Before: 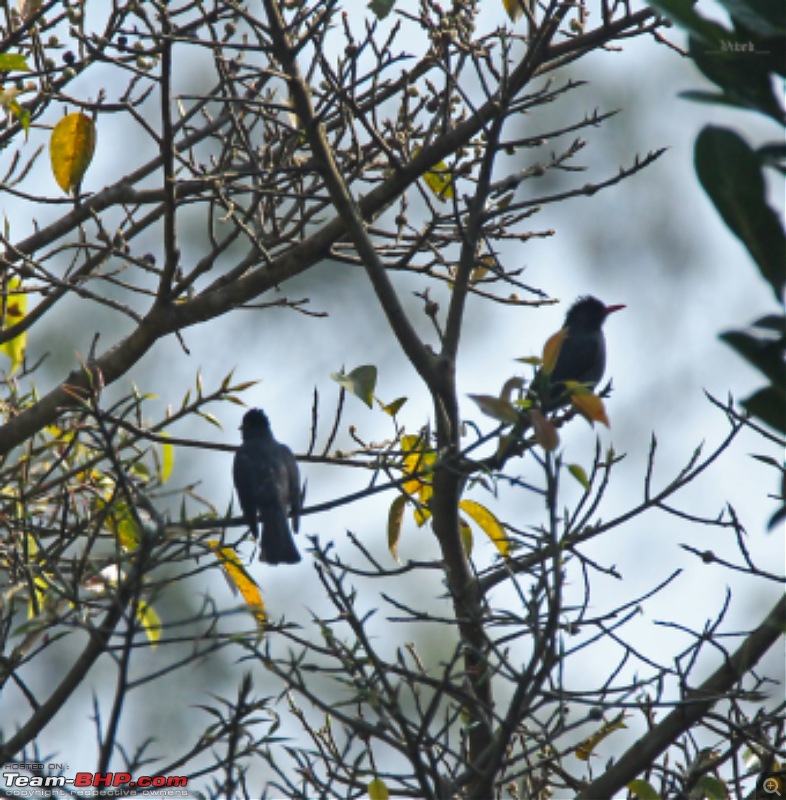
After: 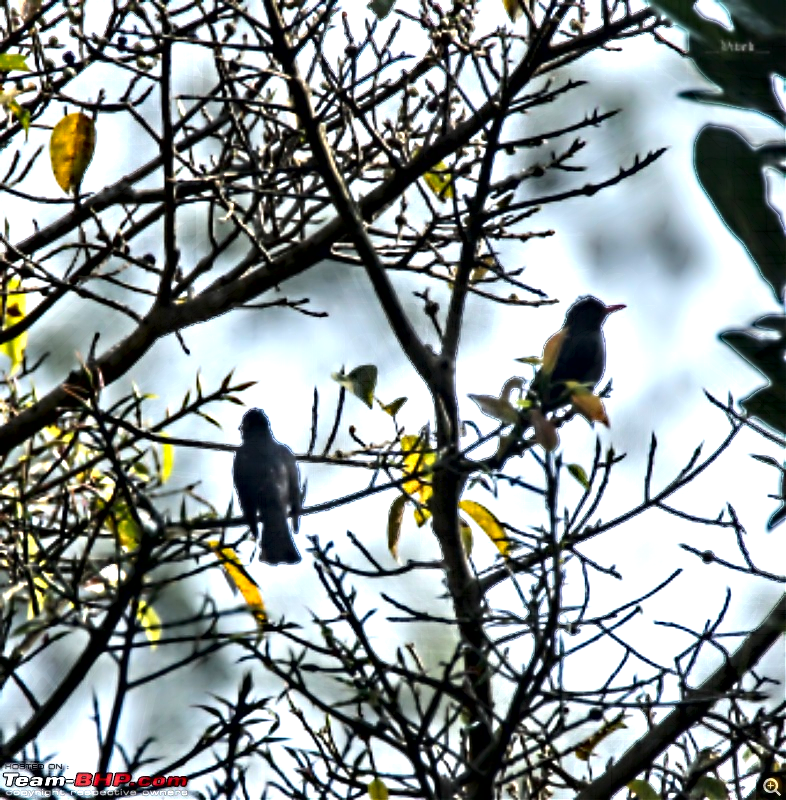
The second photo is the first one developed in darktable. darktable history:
tone equalizer: -8 EV -0.75 EV, -7 EV -0.7 EV, -6 EV -0.6 EV, -5 EV -0.4 EV, -3 EV 0.4 EV, -2 EV 0.6 EV, -1 EV 0.7 EV, +0 EV 0.75 EV, edges refinement/feathering 500, mask exposure compensation -1.57 EV, preserve details no
contrast brightness saturation: contrast 0.04, saturation 0.16
contrast equalizer: y [[0.783, 0.666, 0.575, 0.77, 0.556, 0.501], [0.5 ×6], [0.5 ×6], [0, 0.02, 0.272, 0.399, 0.062, 0], [0 ×6]]
